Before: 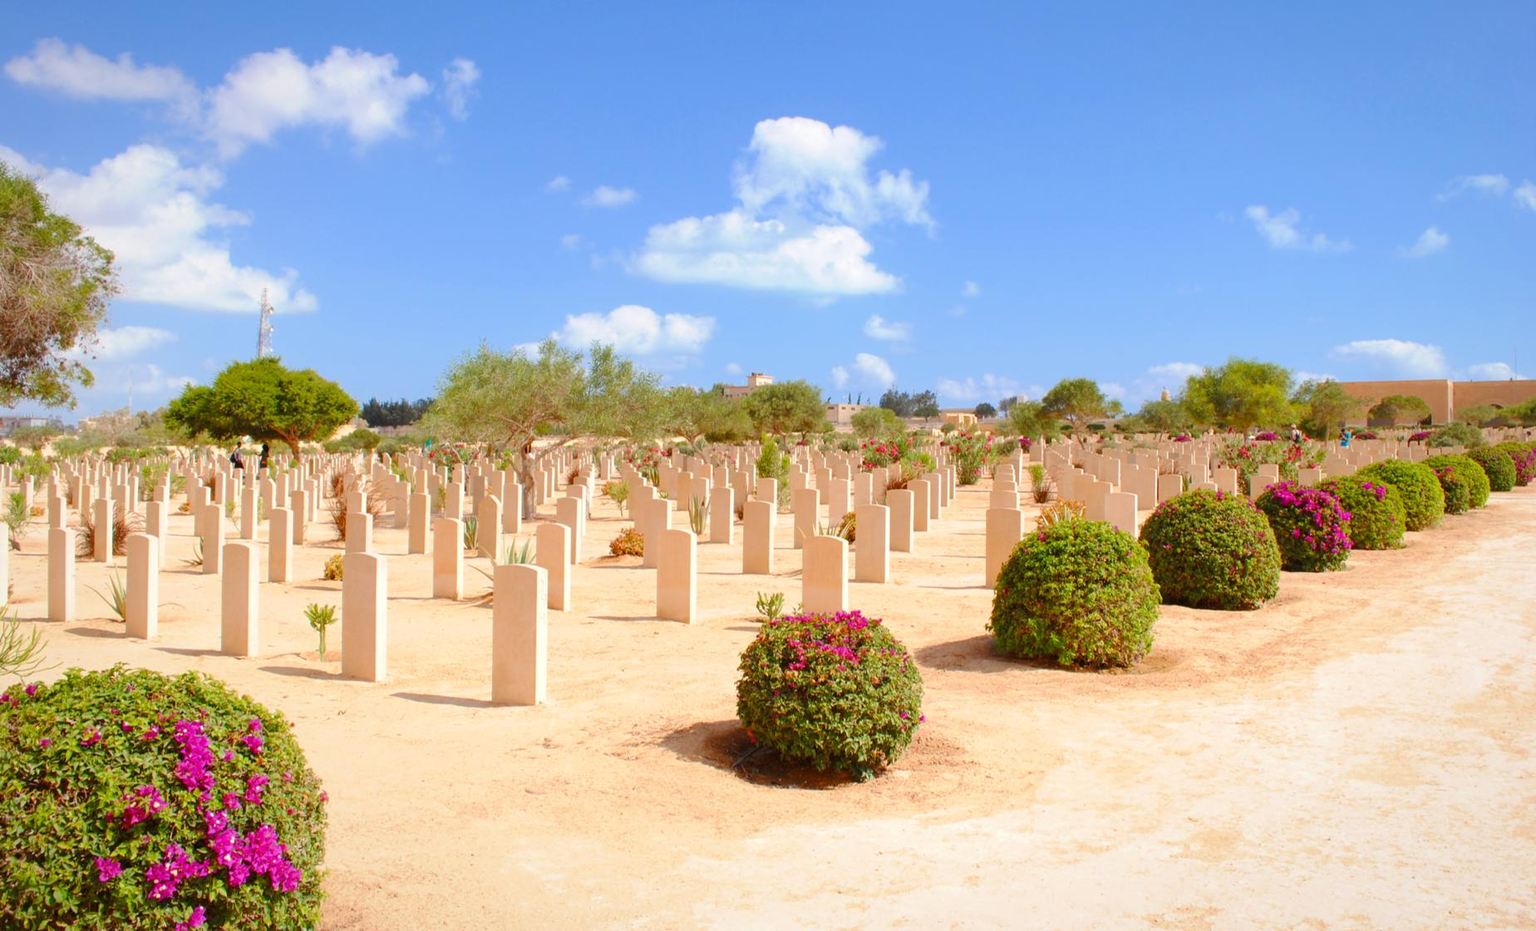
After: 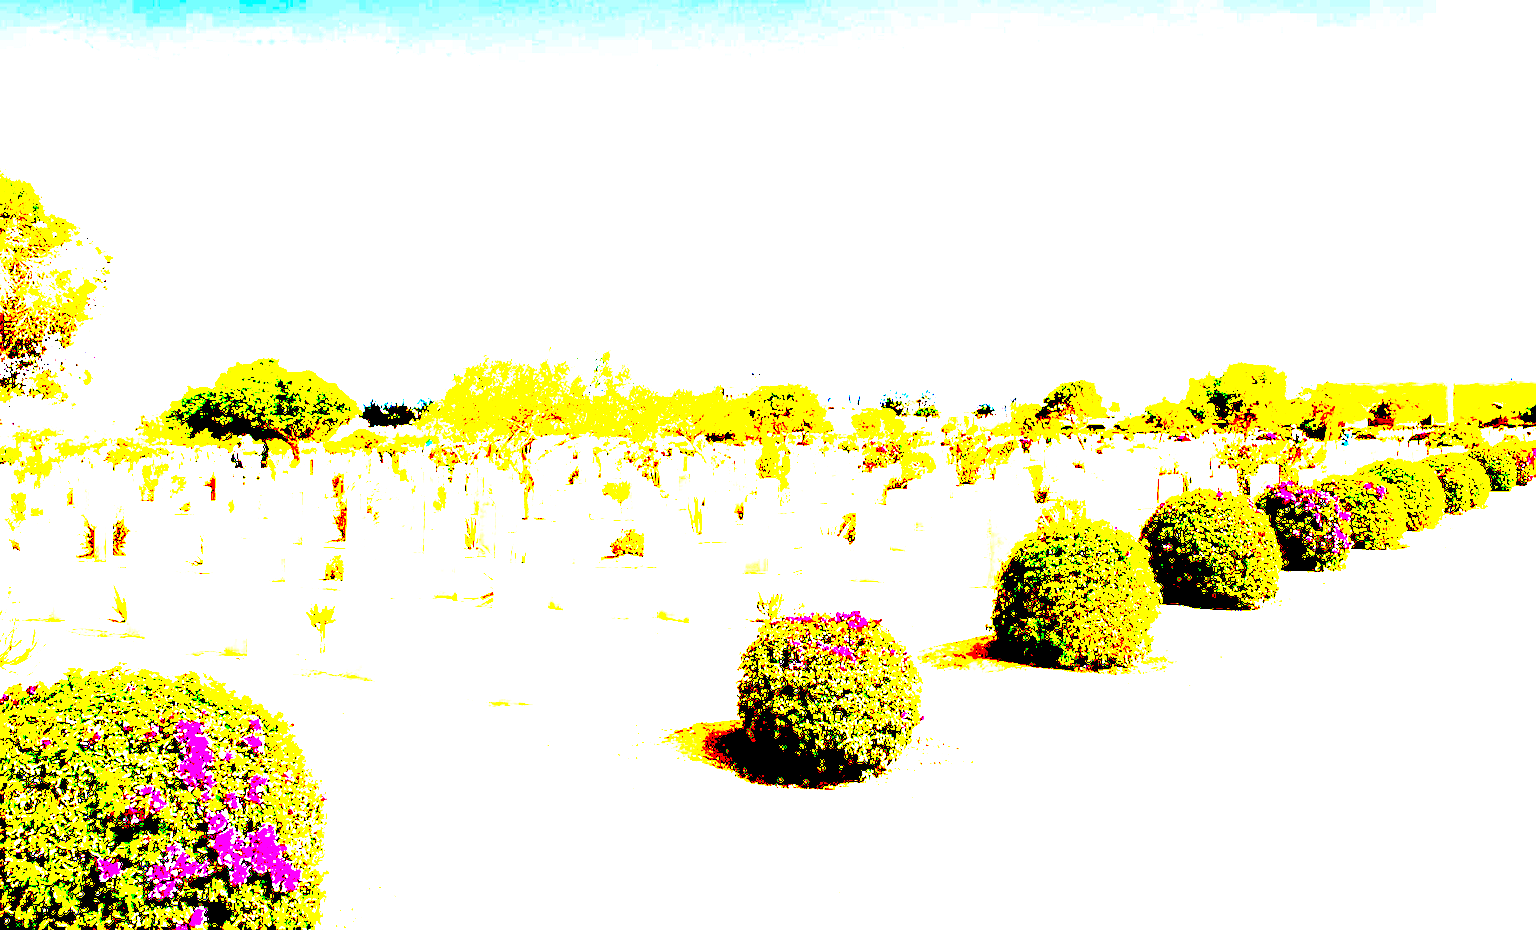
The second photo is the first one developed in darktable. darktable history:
tone equalizer: mask exposure compensation -0.501 EV
exposure: black level correction 0.1, exposure 2.992 EV, compensate highlight preservation false
sharpen: on, module defaults
